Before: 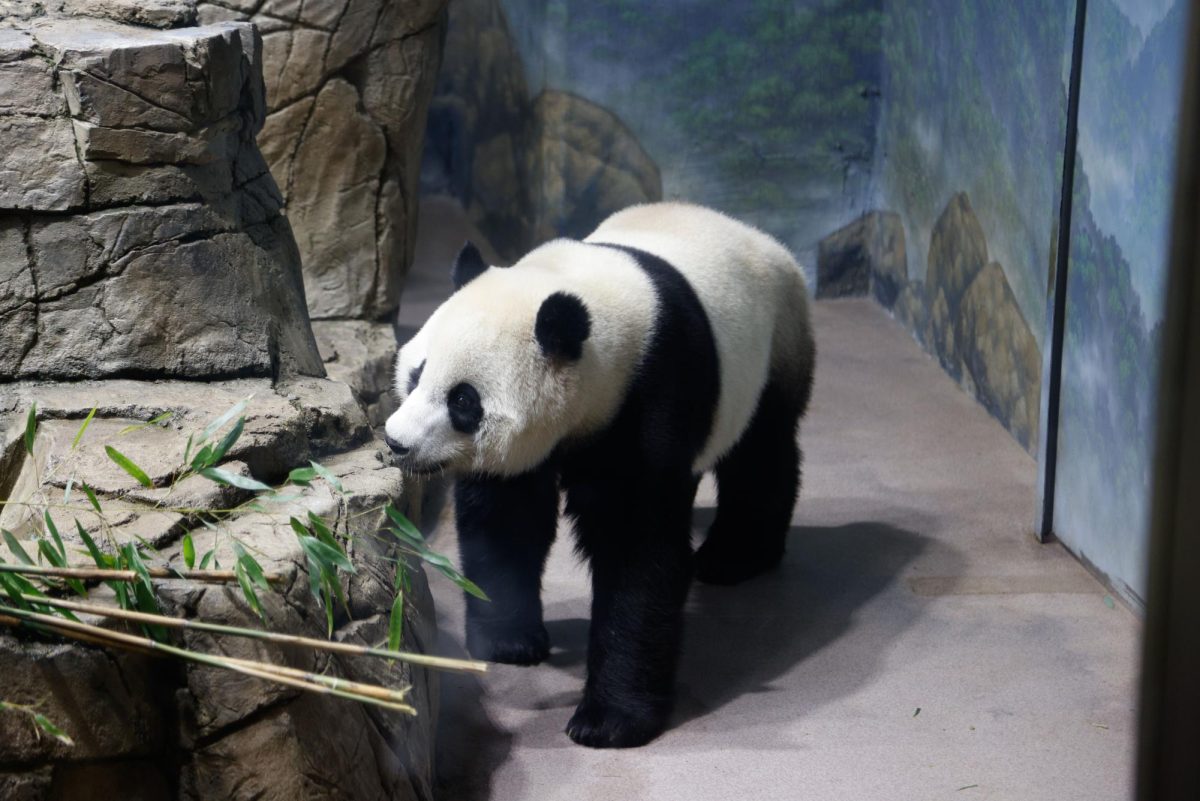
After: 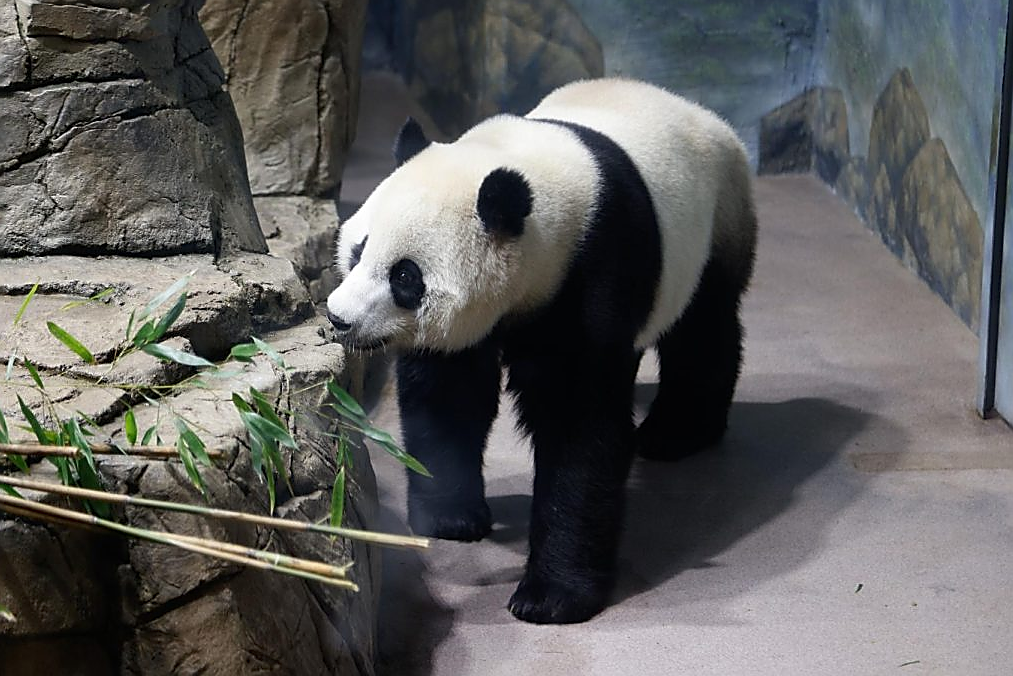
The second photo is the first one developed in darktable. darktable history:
white balance: emerald 1
sharpen: radius 1.4, amount 1.25, threshold 0.7
crop and rotate: left 4.842%, top 15.51%, right 10.668%
